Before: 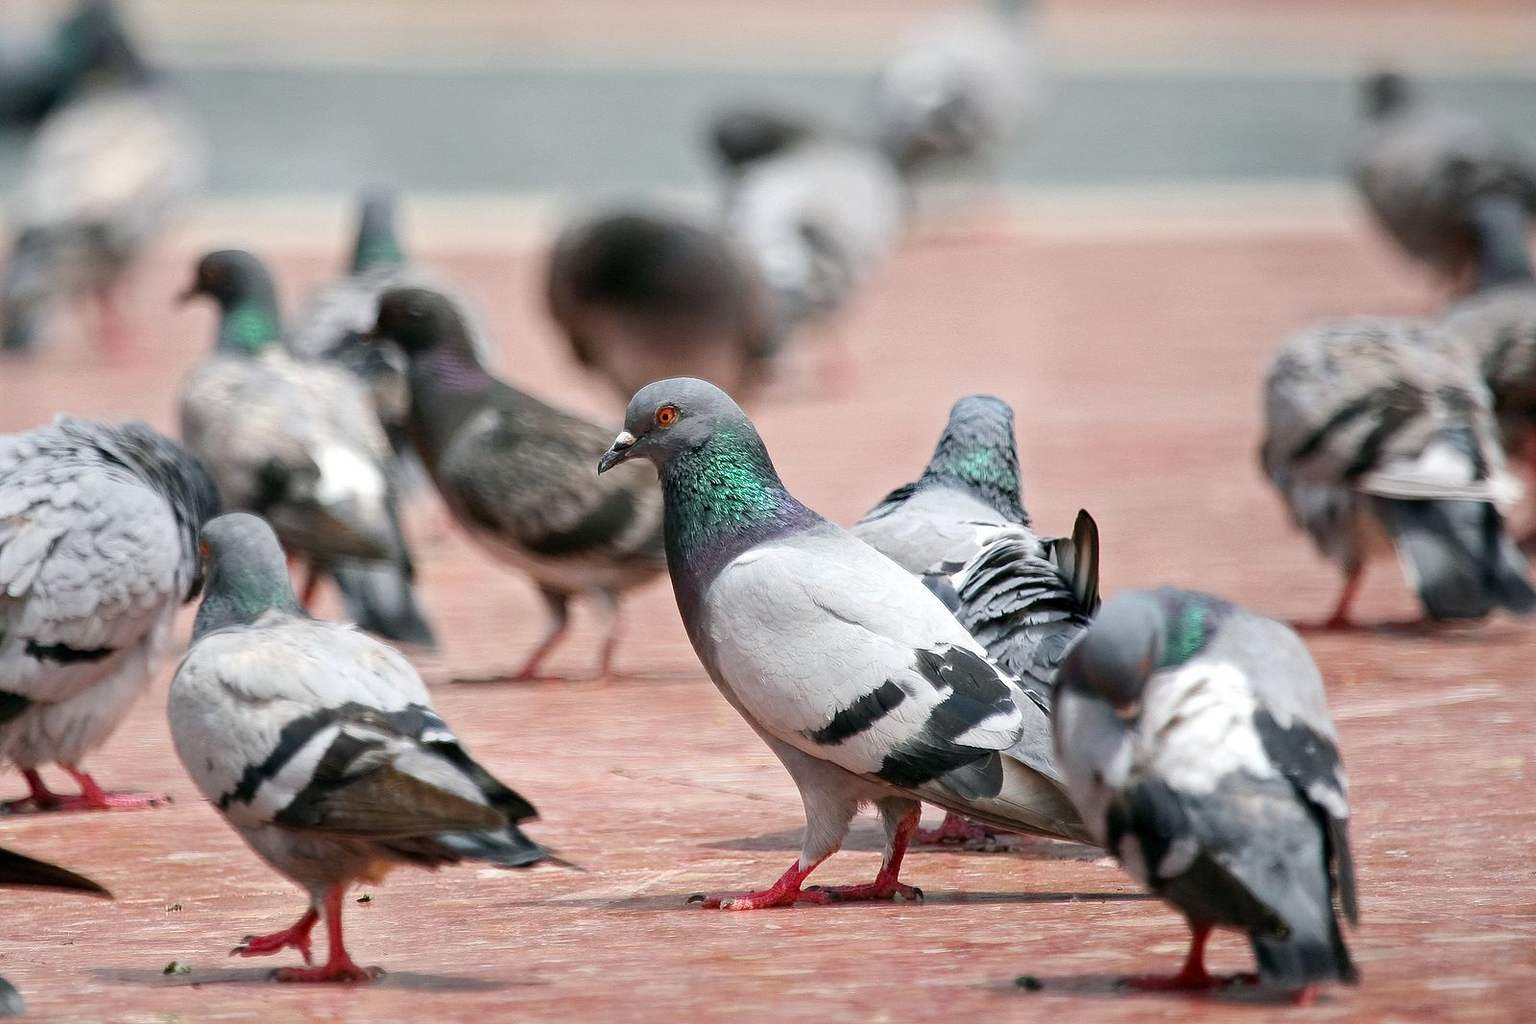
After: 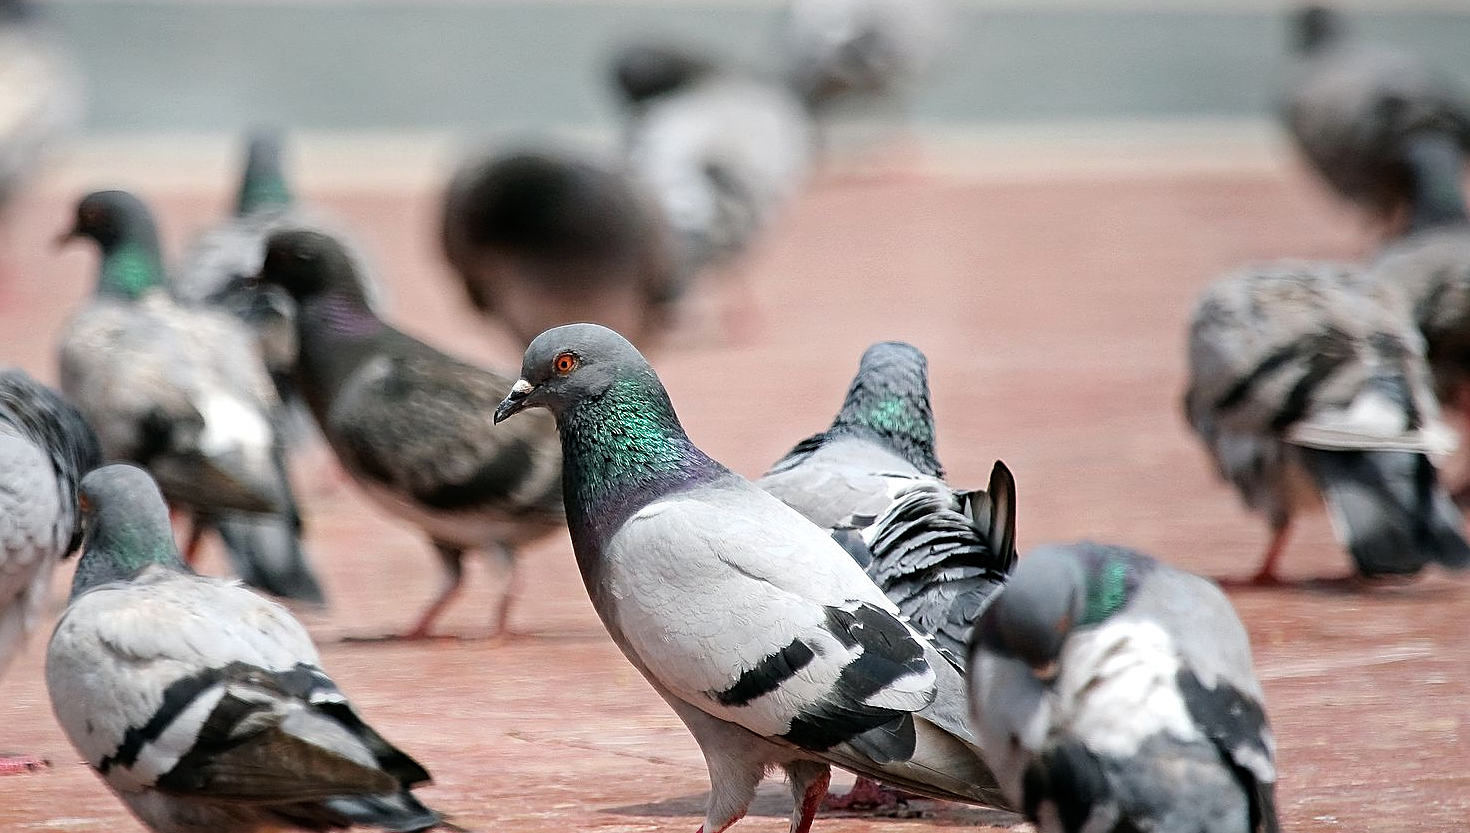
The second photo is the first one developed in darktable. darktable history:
exposure: black level correction 0, exposure -0.708 EV, compensate exposure bias true, compensate highlight preservation false
tone equalizer: -8 EV -0.774 EV, -7 EV -0.666 EV, -6 EV -0.61 EV, -5 EV -0.412 EV, -3 EV 0.385 EV, -2 EV 0.6 EV, -1 EV 0.676 EV, +0 EV 0.73 EV
crop: left 8.1%, top 6.569%, bottom 15.348%
sharpen: on, module defaults
